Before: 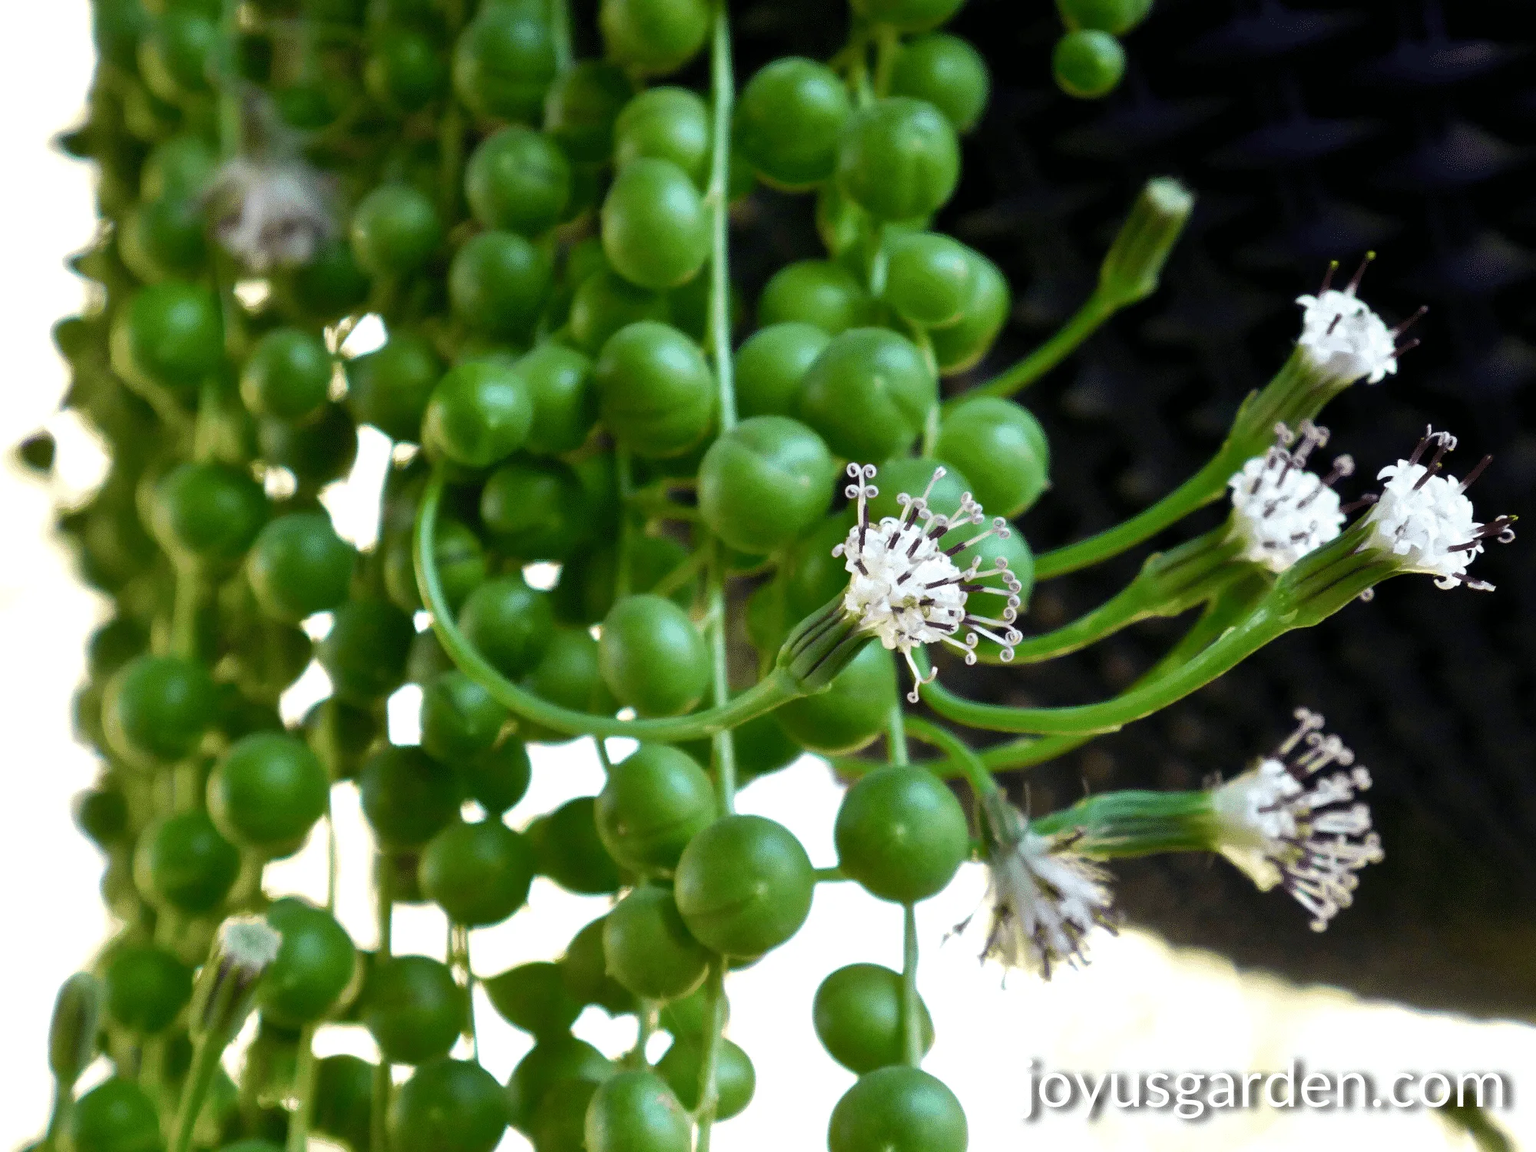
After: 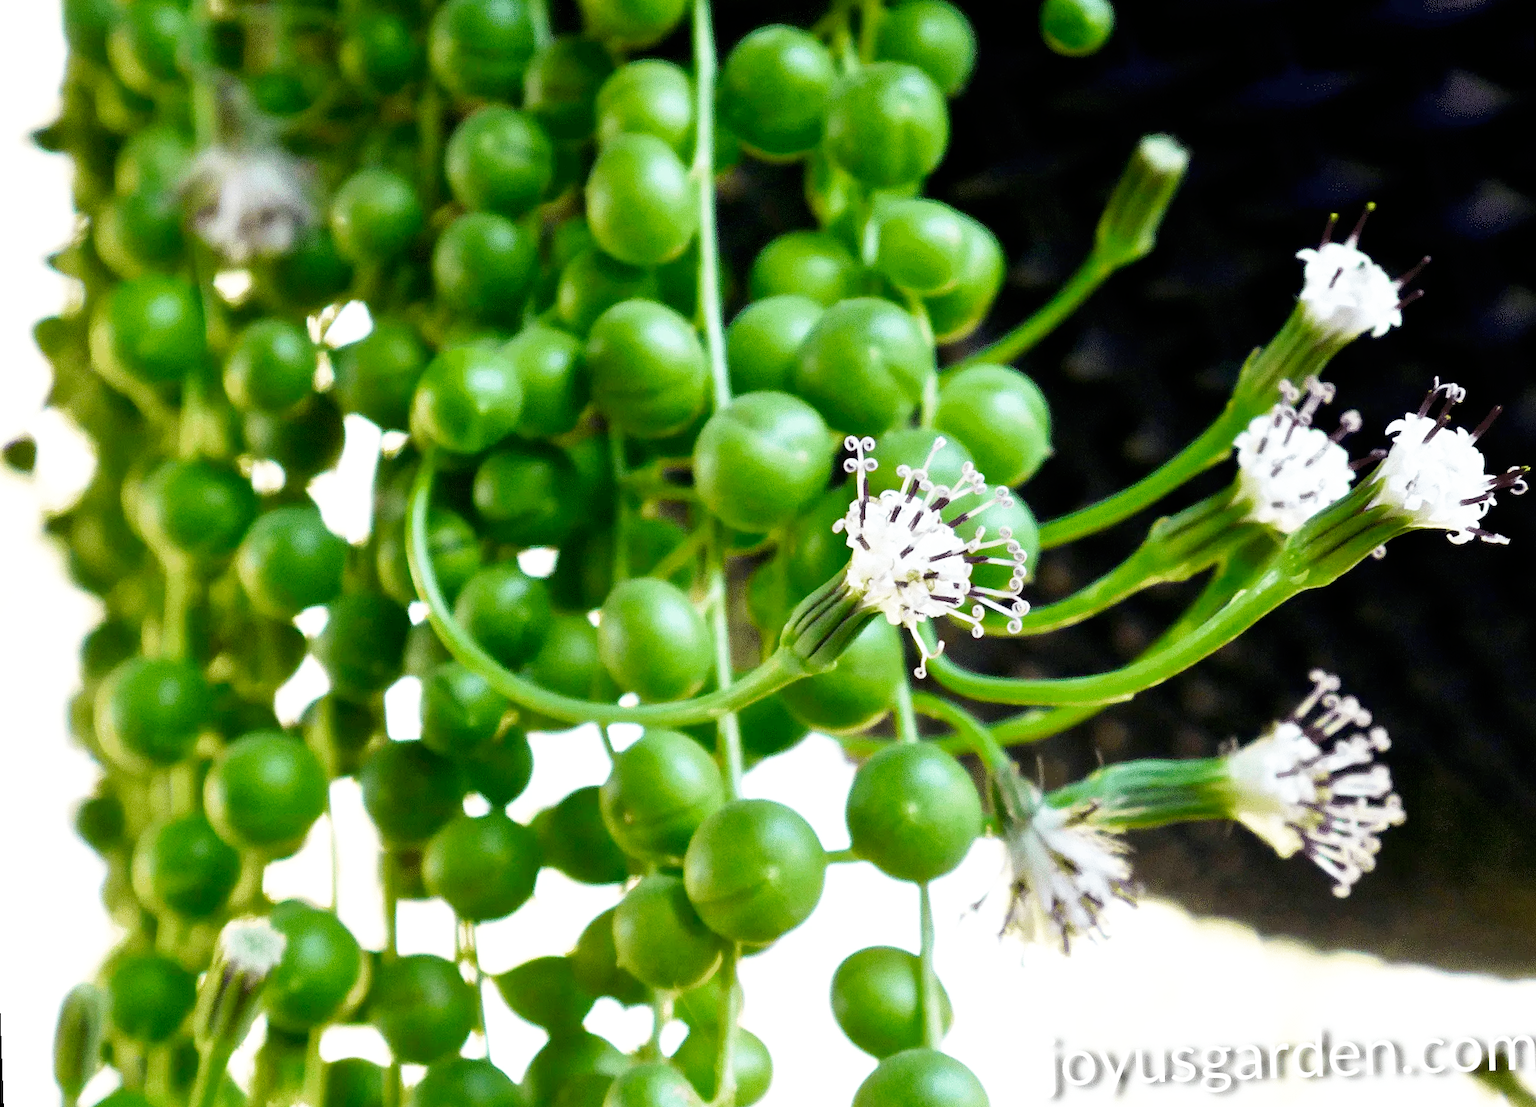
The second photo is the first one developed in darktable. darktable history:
base curve: curves: ch0 [(0, 0) (0.005, 0.002) (0.15, 0.3) (0.4, 0.7) (0.75, 0.95) (1, 1)], preserve colors none
rotate and perspective: rotation -2°, crop left 0.022, crop right 0.978, crop top 0.049, crop bottom 0.951
